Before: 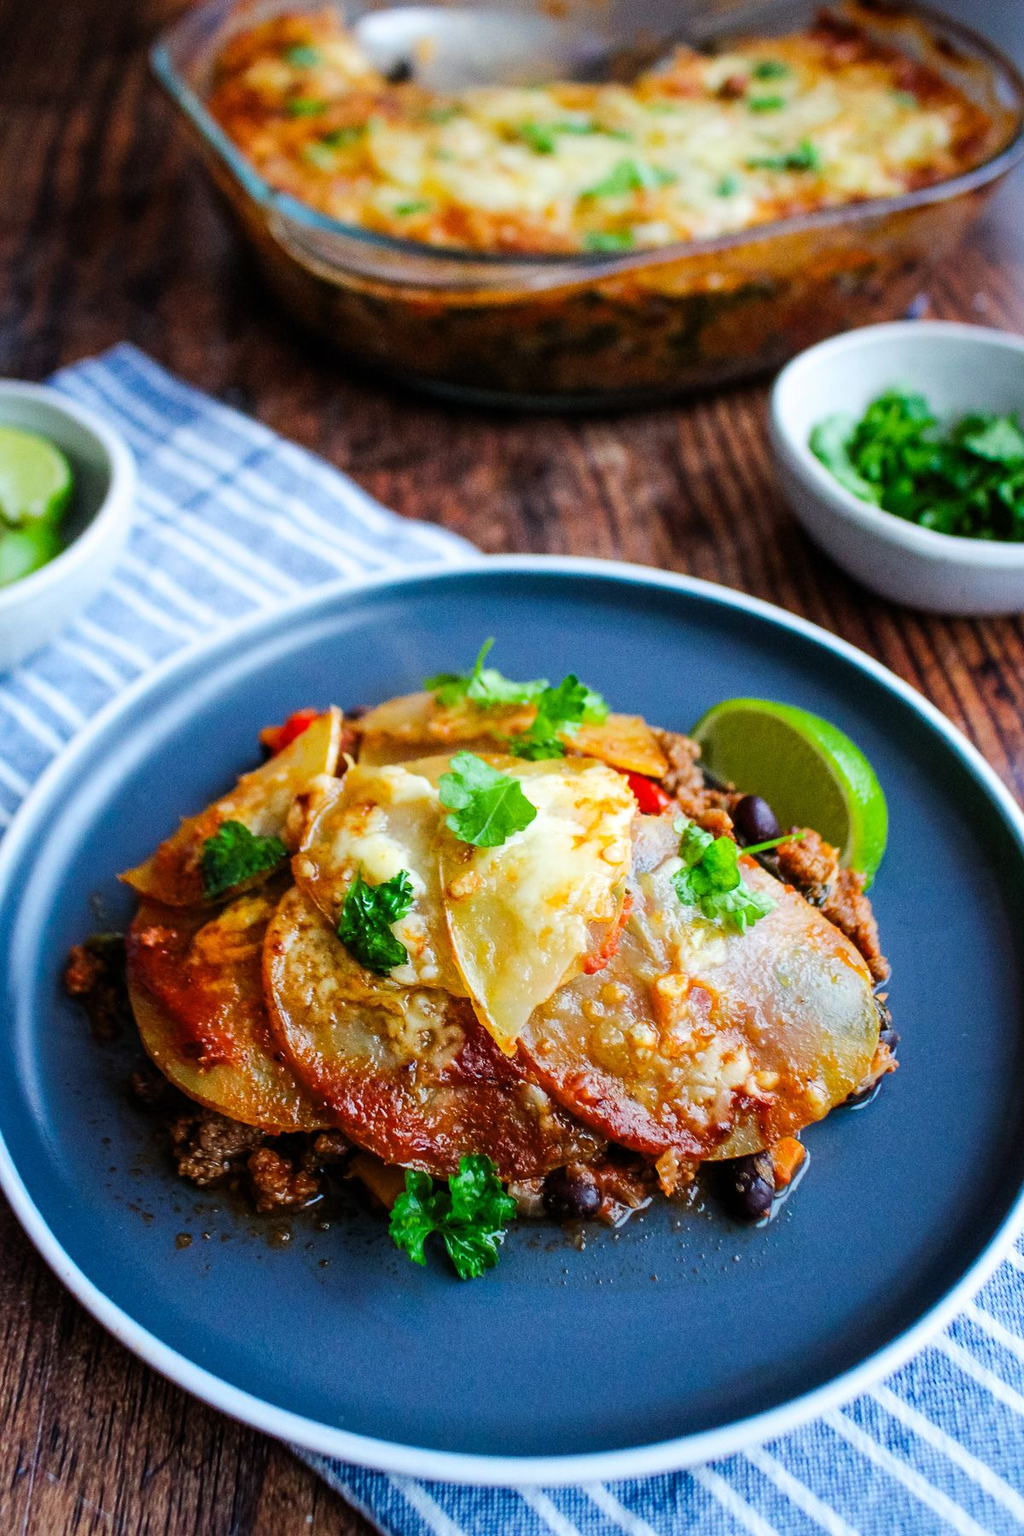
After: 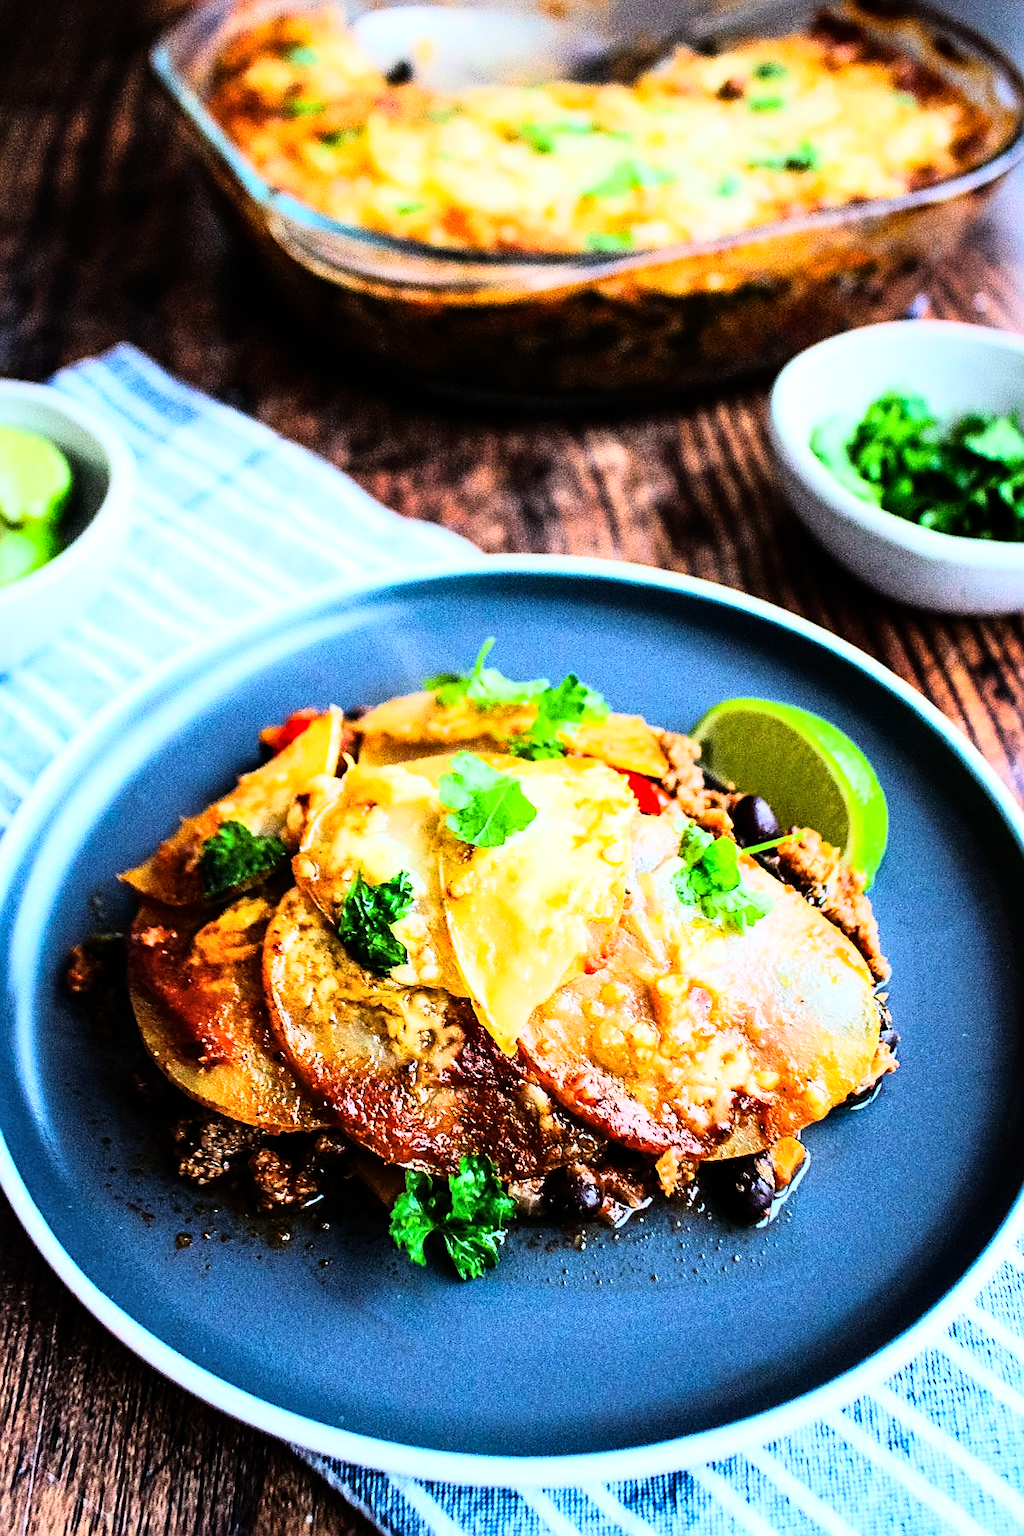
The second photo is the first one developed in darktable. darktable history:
sharpen: on, module defaults
rgb curve: curves: ch0 [(0, 0) (0.21, 0.15) (0.24, 0.21) (0.5, 0.75) (0.75, 0.96) (0.89, 0.99) (1, 1)]; ch1 [(0, 0.02) (0.21, 0.13) (0.25, 0.2) (0.5, 0.67) (0.75, 0.9) (0.89, 0.97) (1, 1)]; ch2 [(0, 0.02) (0.21, 0.13) (0.25, 0.2) (0.5, 0.67) (0.75, 0.9) (0.89, 0.97) (1, 1)], compensate middle gray true
shadows and highlights: shadows 37.27, highlights -28.18, soften with gaussian
